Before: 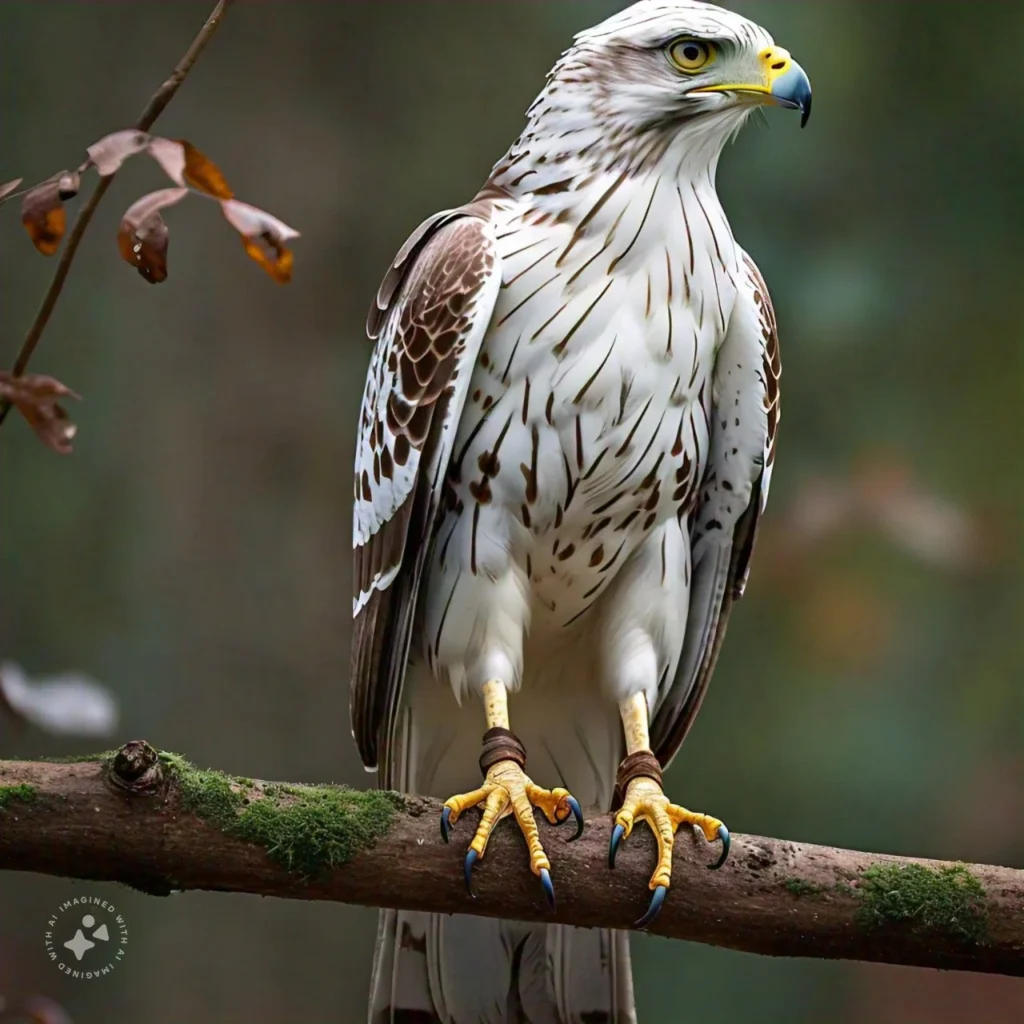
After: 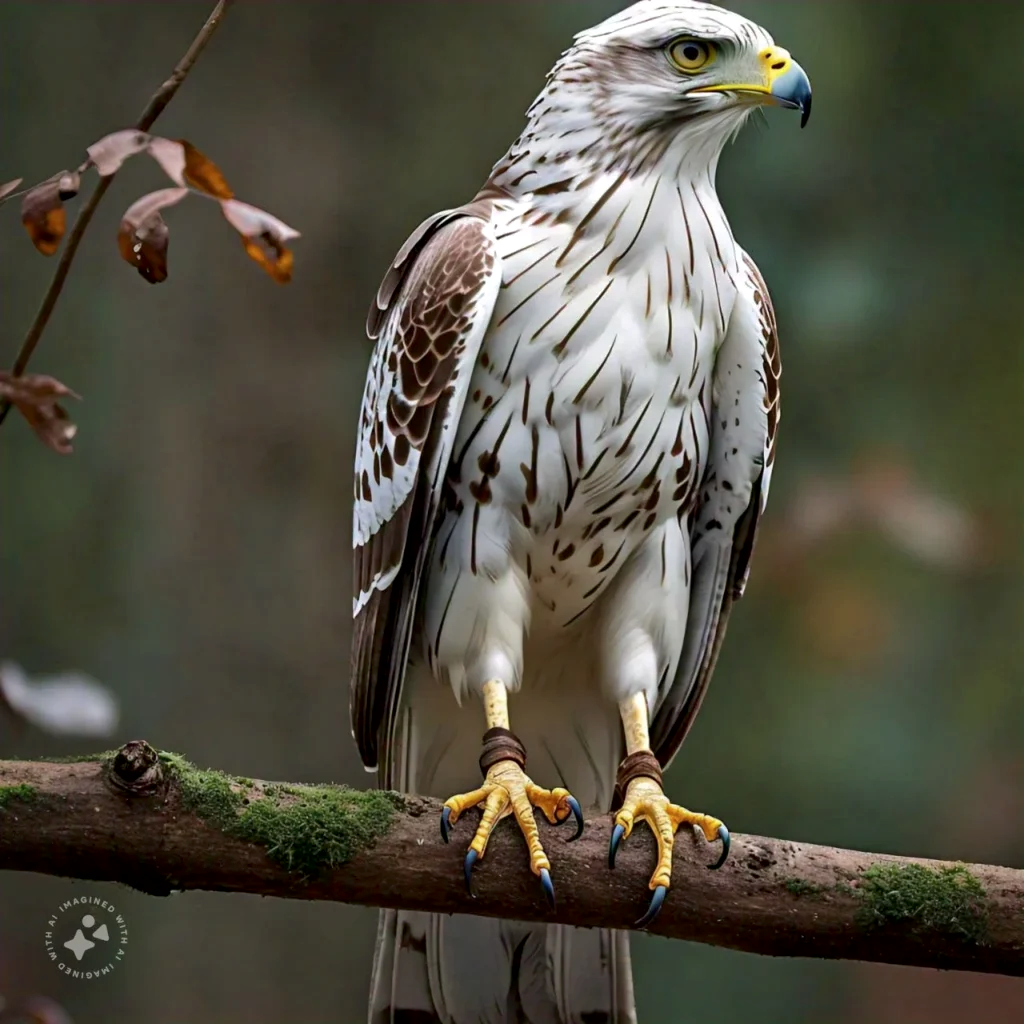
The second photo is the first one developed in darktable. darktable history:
base curve: curves: ch0 [(0, 0) (0.74, 0.67) (1, 1)]
exposure: black level correction 0, compensate exposure bias true, compensate highlight preservation false
local contrast: mode bilateral grid, contrast 20, coarseness 50, detail 132%, midtone range 0.2
